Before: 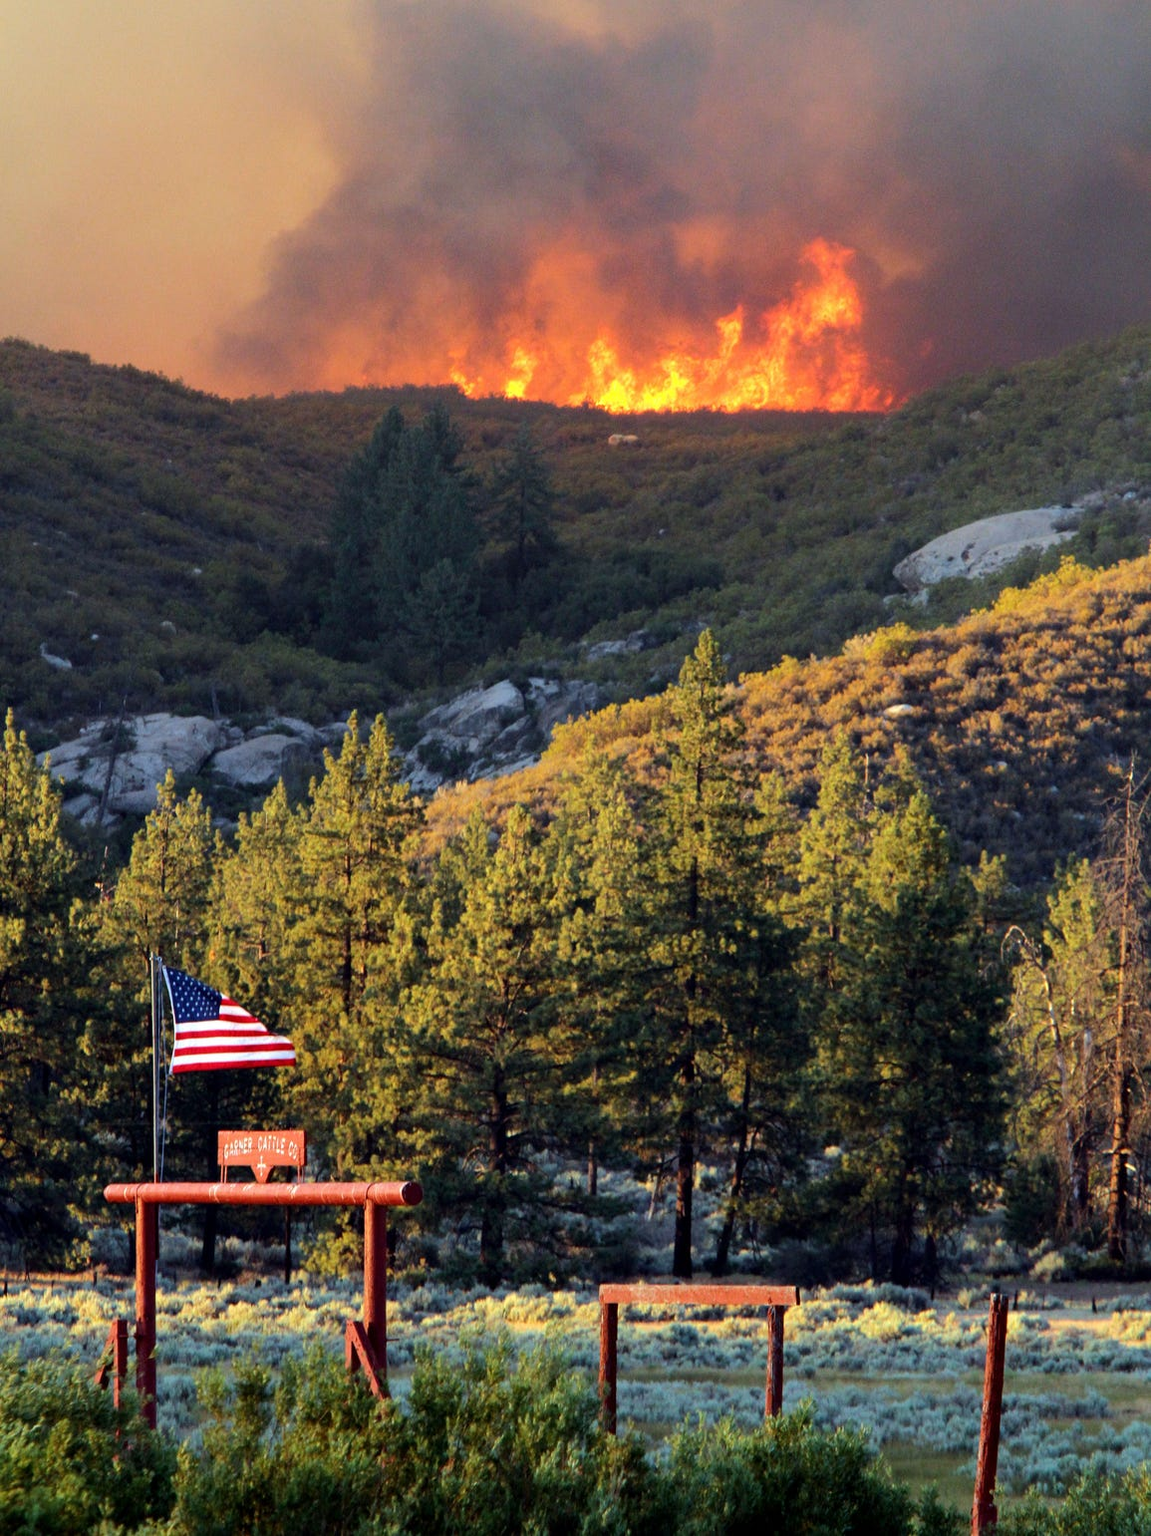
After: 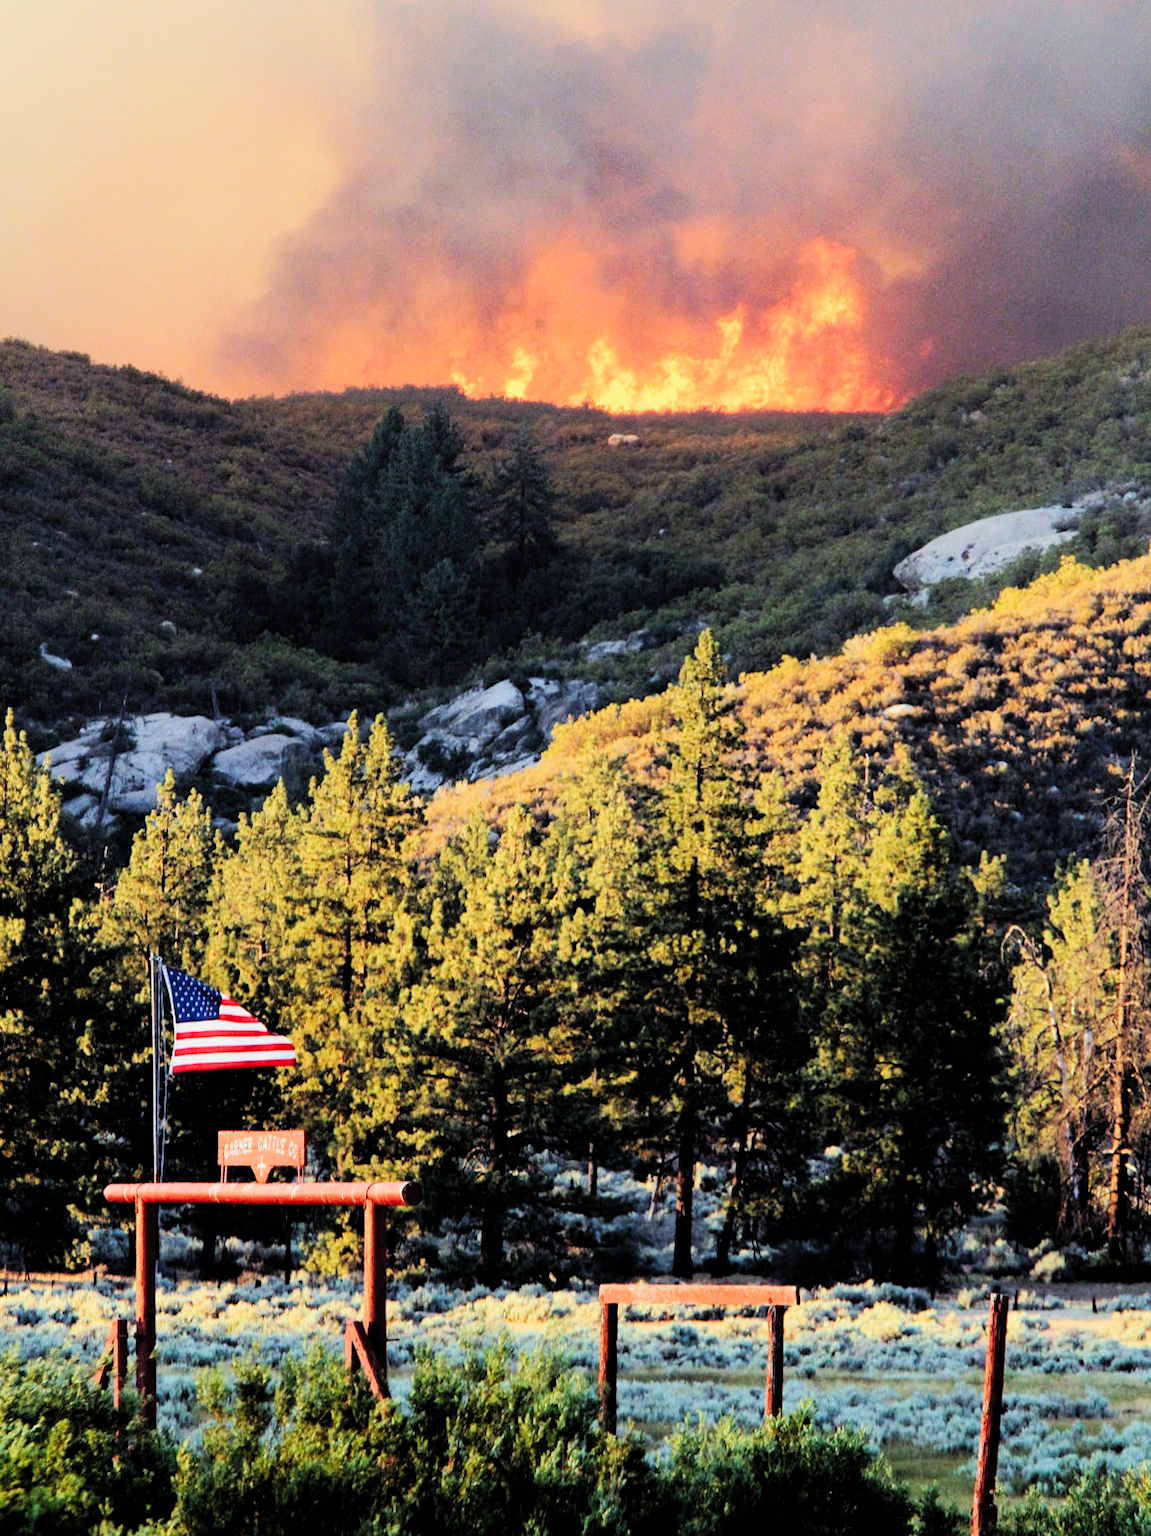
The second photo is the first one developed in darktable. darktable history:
tone curve: curves: ch0 [(0, 0) (0.093, 0.104) (0.226, 0.291) (0.327, 0.431) (0.471, 0.648) (0.759, 0.926) (1, 1)], preserve colors none
filmic rgb: black relative exposure -6.12 EV, white relative exposure 6.97 EV, hardness 2.28, color science v4 (2020)
